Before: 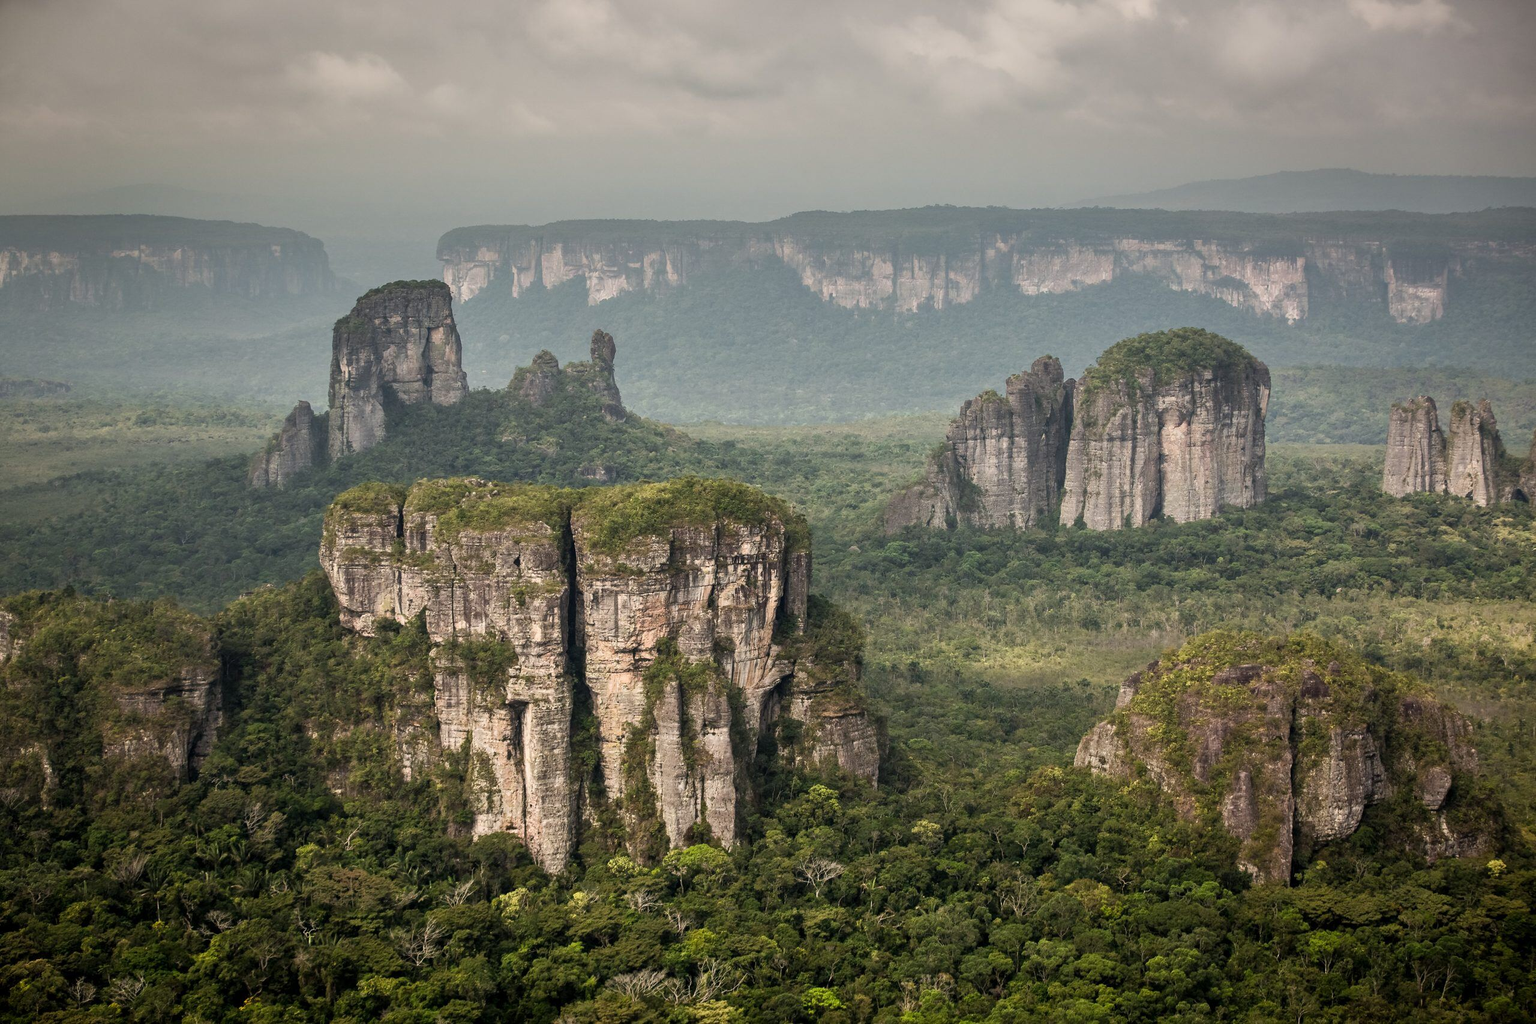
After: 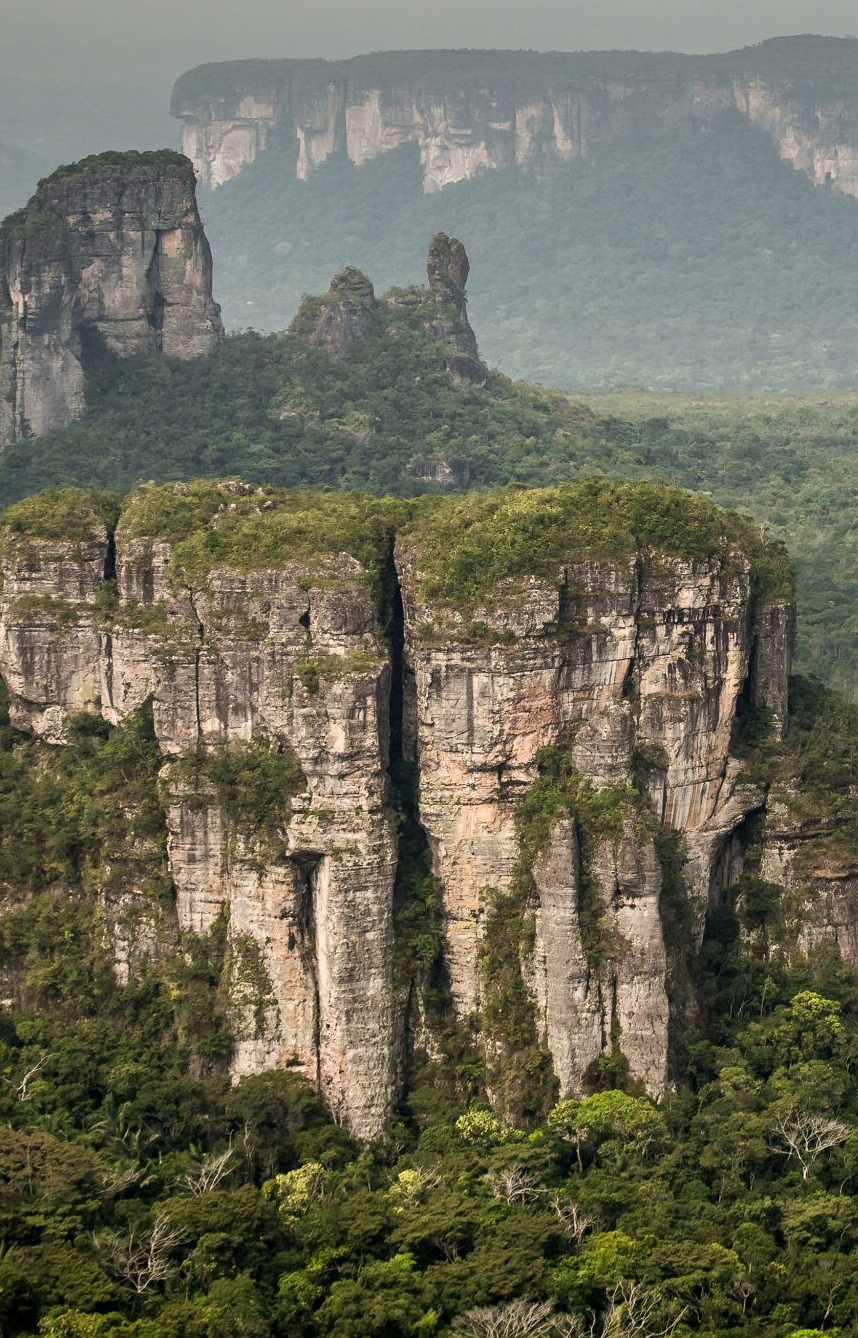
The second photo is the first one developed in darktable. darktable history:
crop and rotate: left 21.77%, top 18.528%, right 44.676%, bottom 2.997%
white balance: emerald 1
